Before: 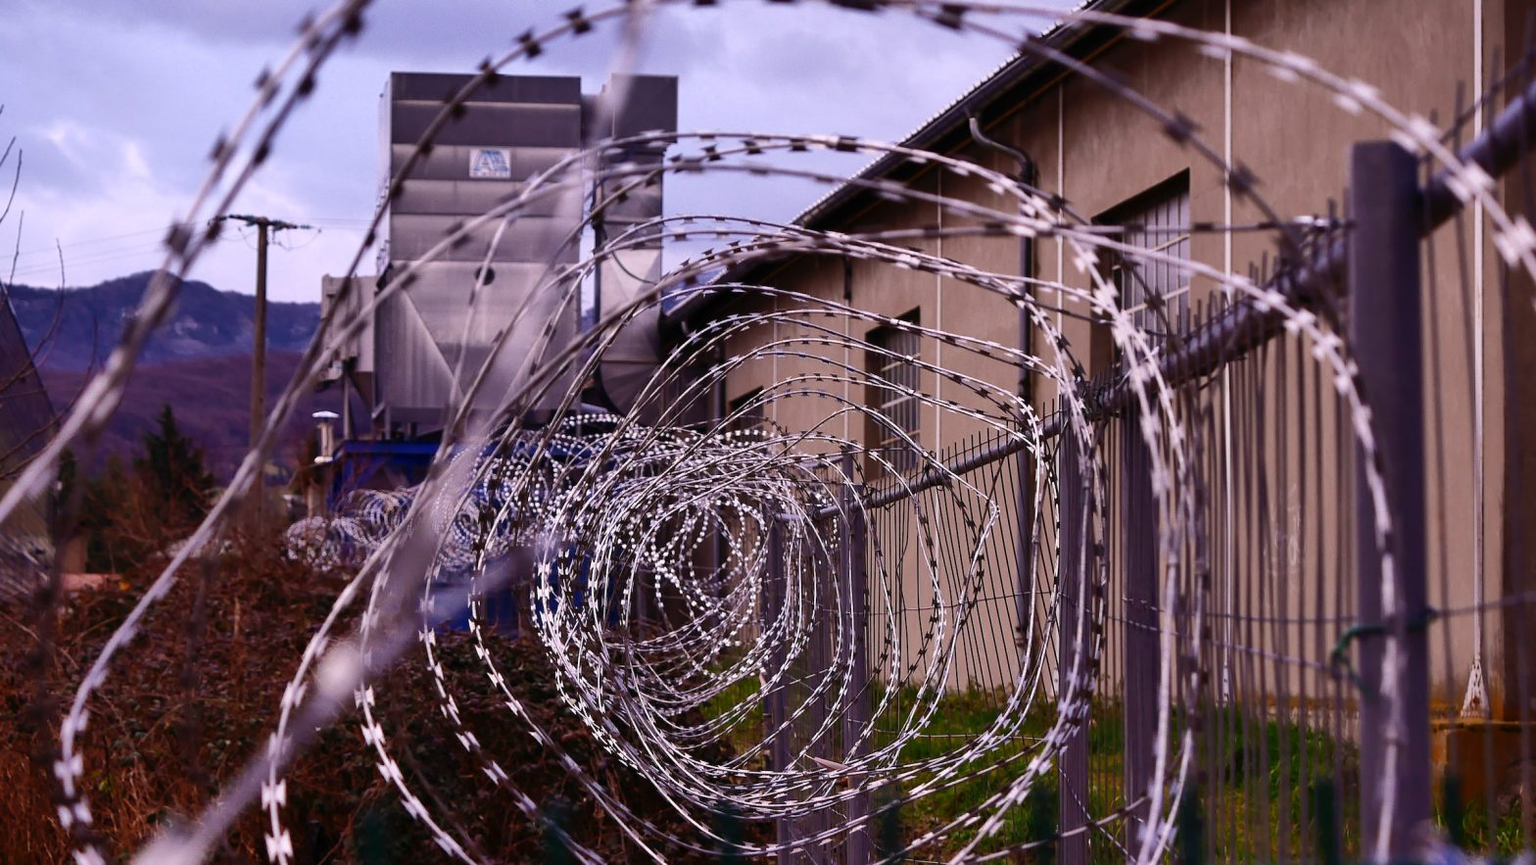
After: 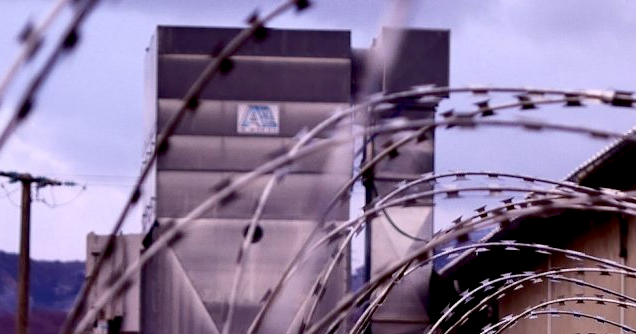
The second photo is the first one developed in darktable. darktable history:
crop: left 15.452%, top 5.459%, right 43.956%, bottom 56.62%
exposure: black level correction 0.011, compensate highlight preservation false
